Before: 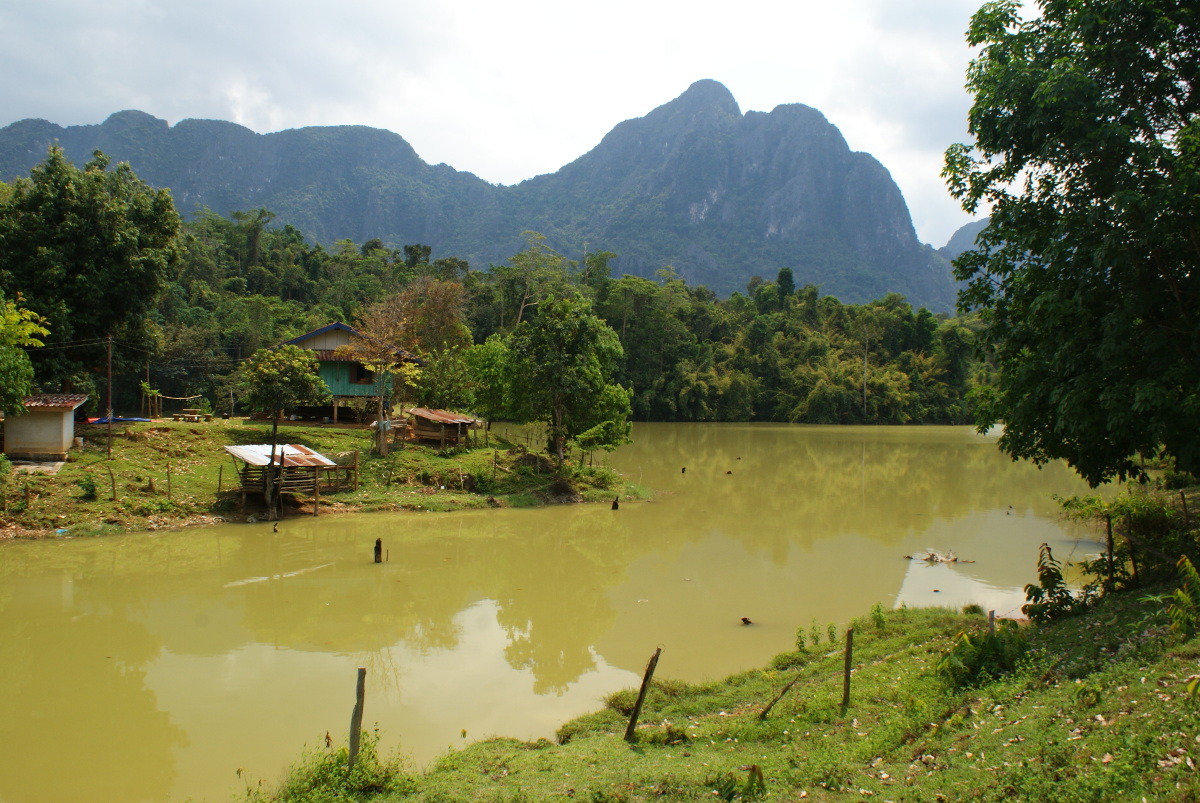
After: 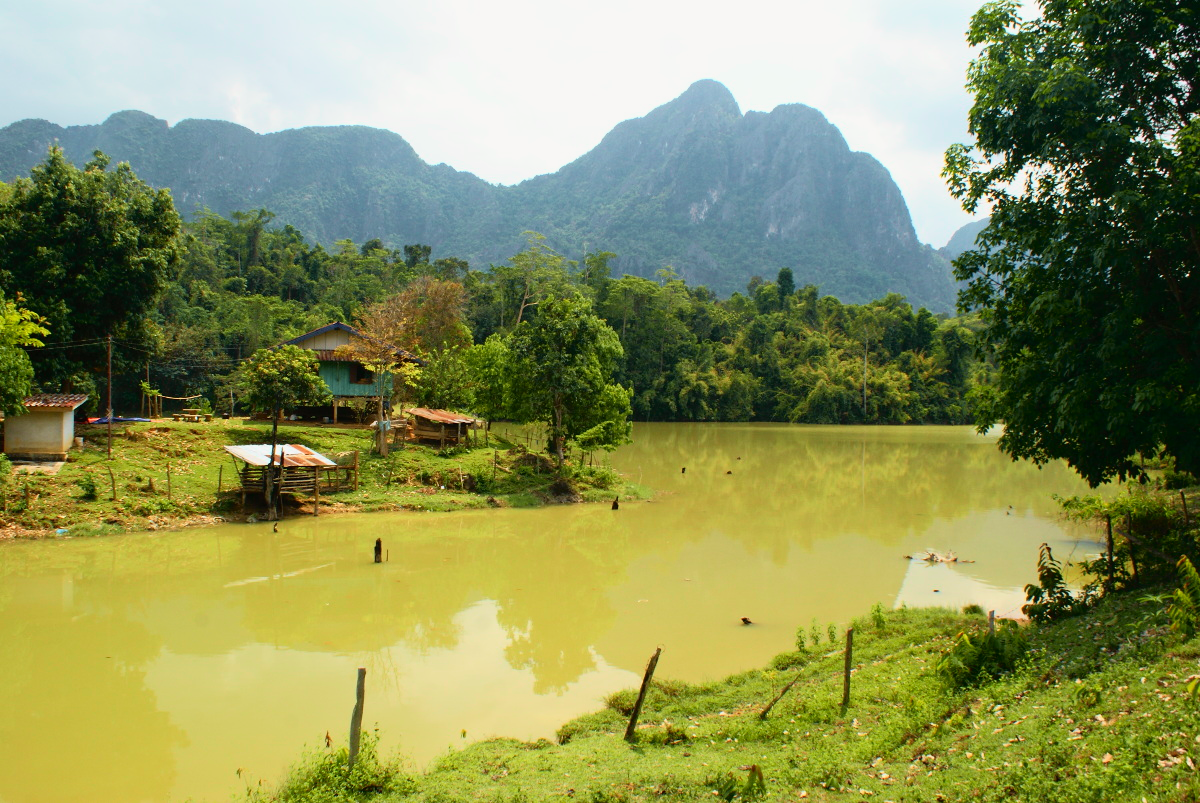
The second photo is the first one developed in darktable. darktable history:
tone curve: curves: ch0 [(0, 0.005) (0.103, 0.097) (0.18, 0.22) (0.4, 0.485) (0.5, 0.612) (0.668, 0.787) (0.823, 0.894) (1, 0.971)]; ch1 [(0, 0) (0.172, 0.123) (0.324, 0.253) (0.396, 0.388) (0.478, 0.461) (0.499, 0.498) (0.522, 0.528) (0.618, 0.649) (0.753, 0.821) (1, 1)]; ch2 [(0, 0) (0.411, 0.424) (0.496, 0.501) (0.515, 0.514) (0.555, 0.585) (0.641, 0.69) (1, 1)], color space Lab, independent channels, preserve colors none
